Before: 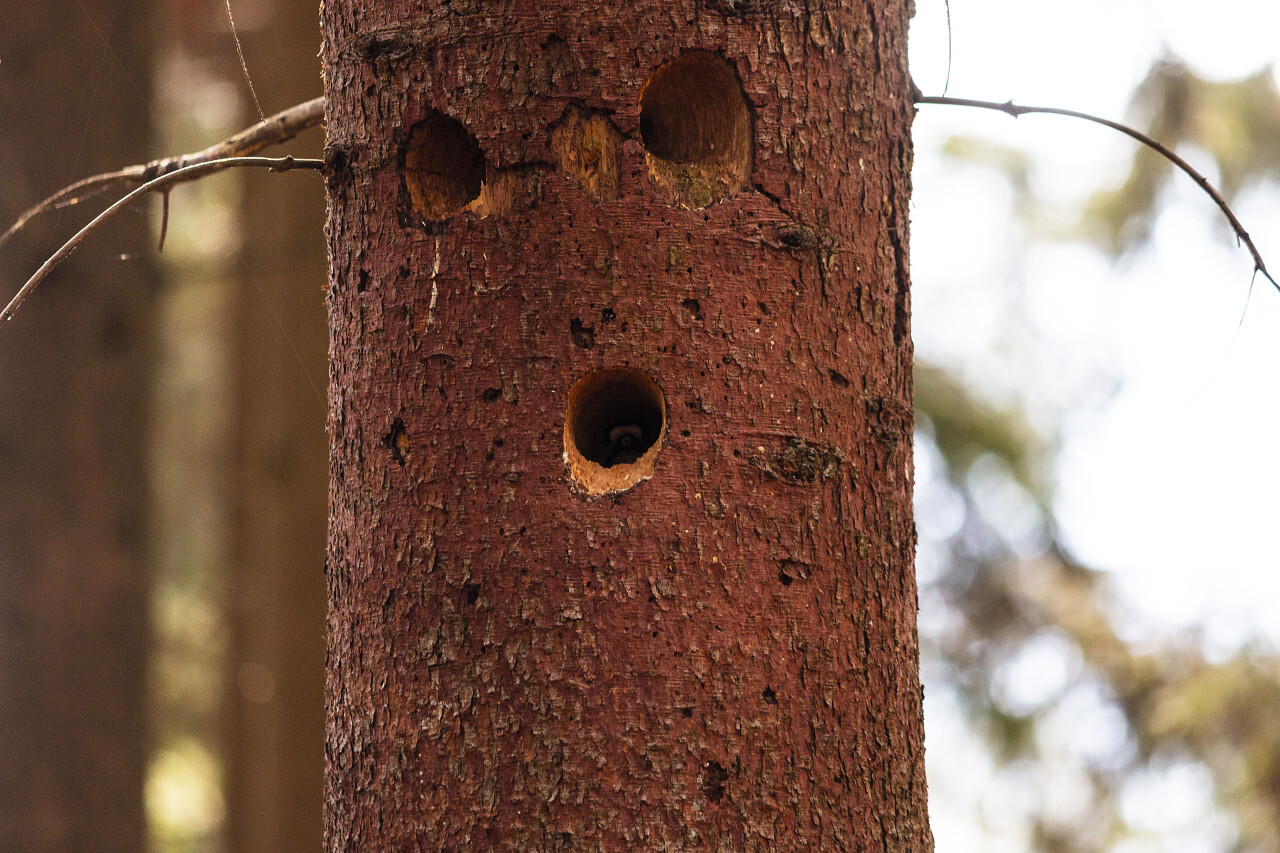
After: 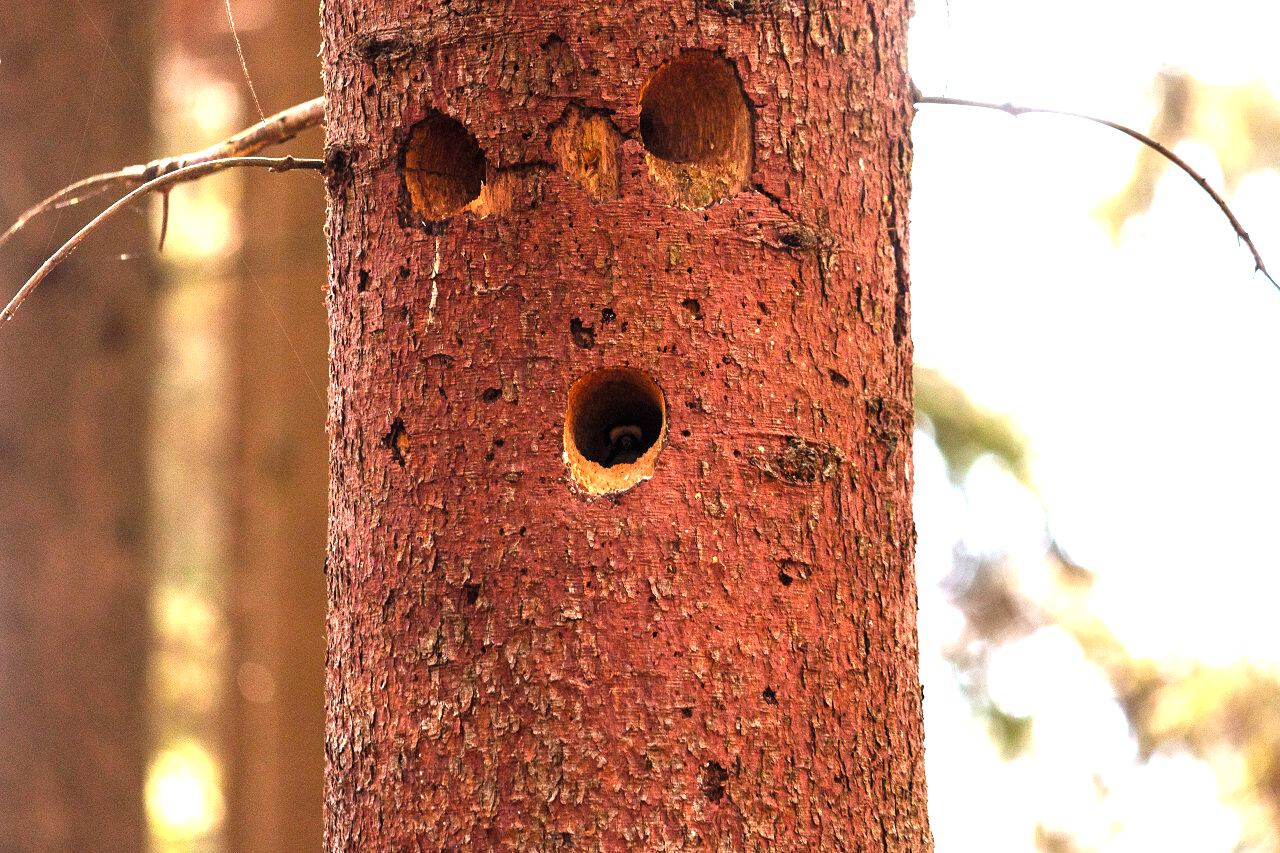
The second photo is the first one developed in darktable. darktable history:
white balance: emerald 1
exposure: black level correction 0, exposure 1.4 EV, compensate highlight preservation false
